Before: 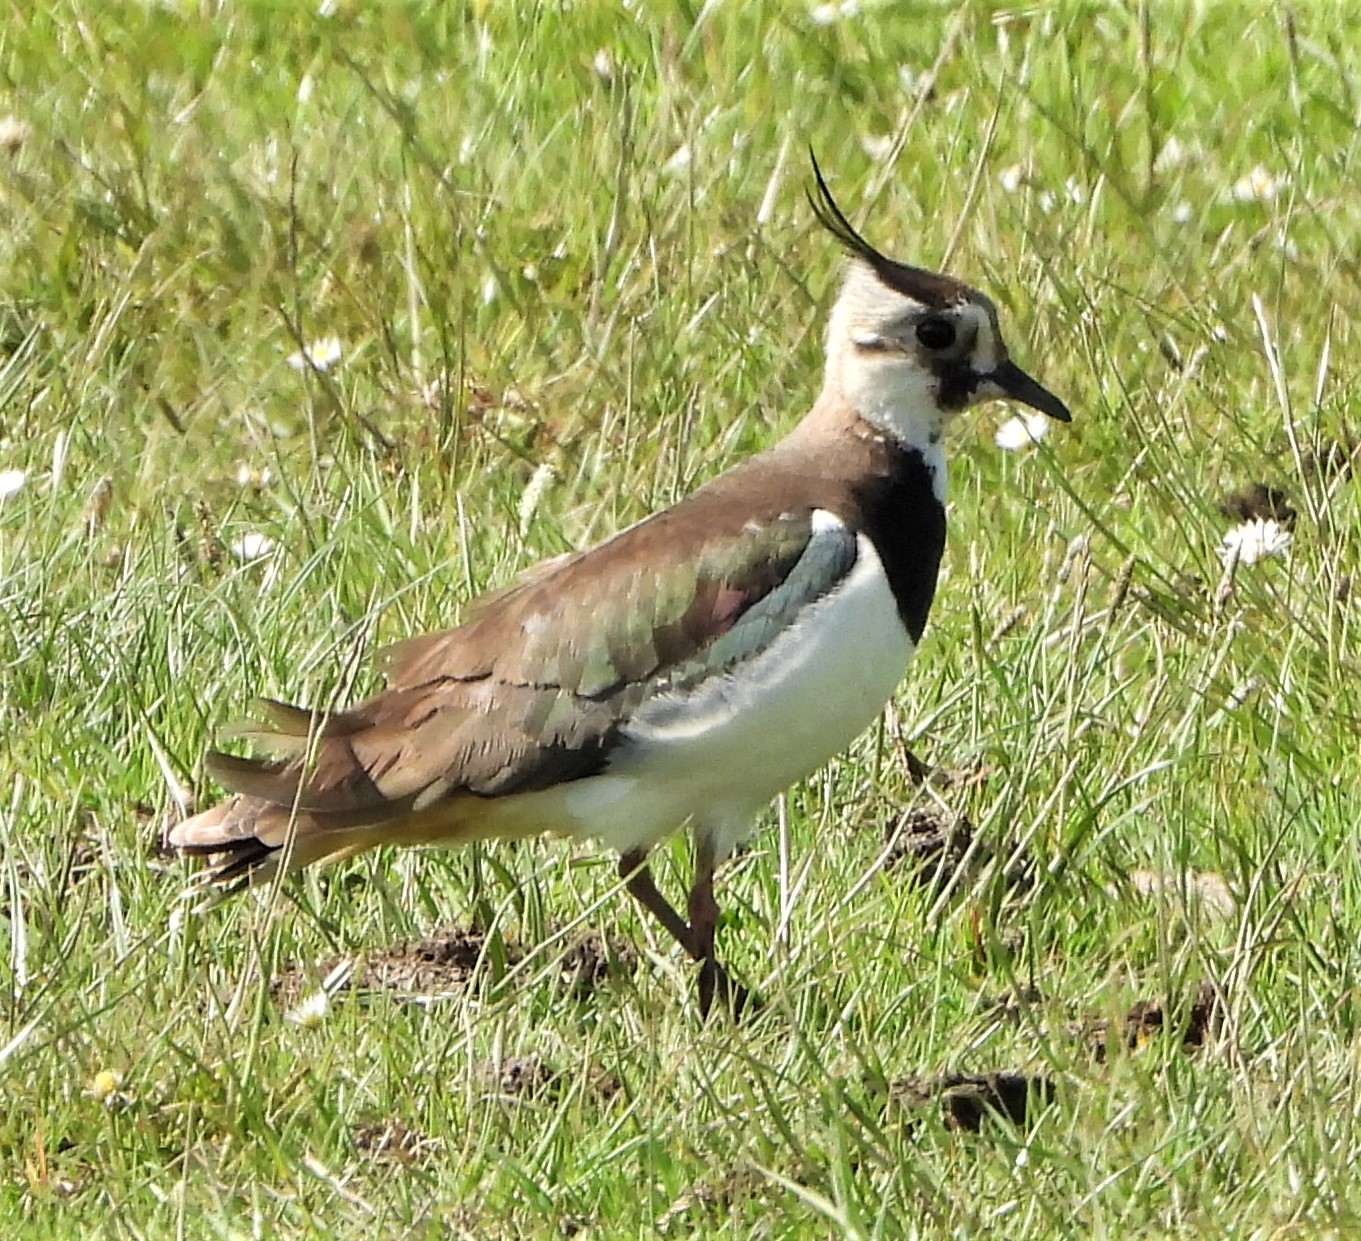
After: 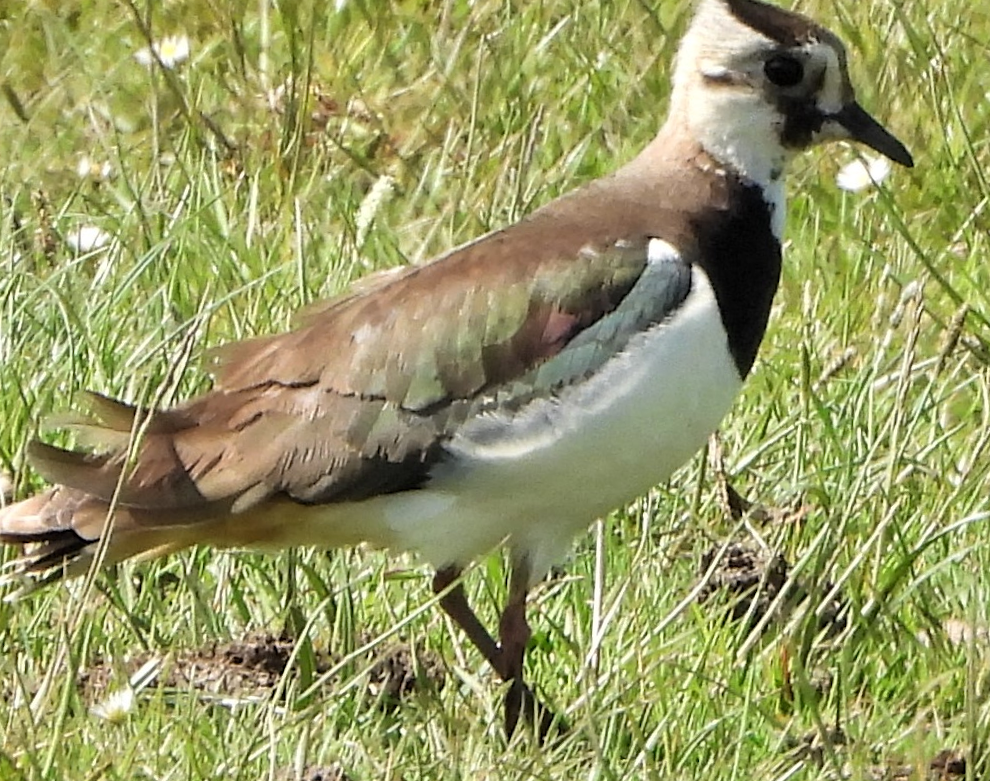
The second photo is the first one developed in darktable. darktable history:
crop and rotate: angle -3.7°, left 9.93%, top 20.695%, right 12.312%, bottom 12.029%
